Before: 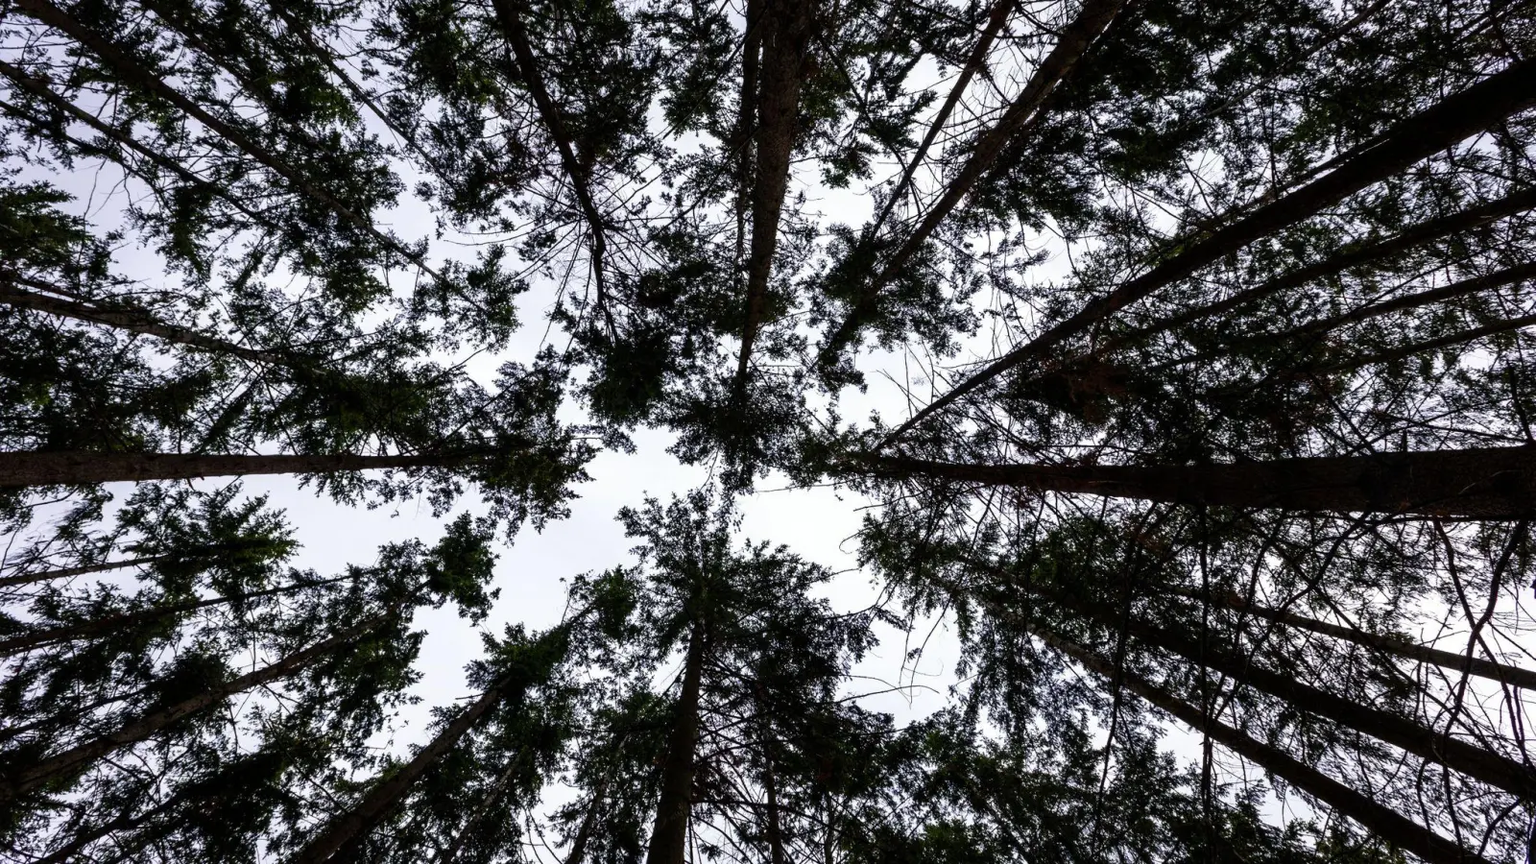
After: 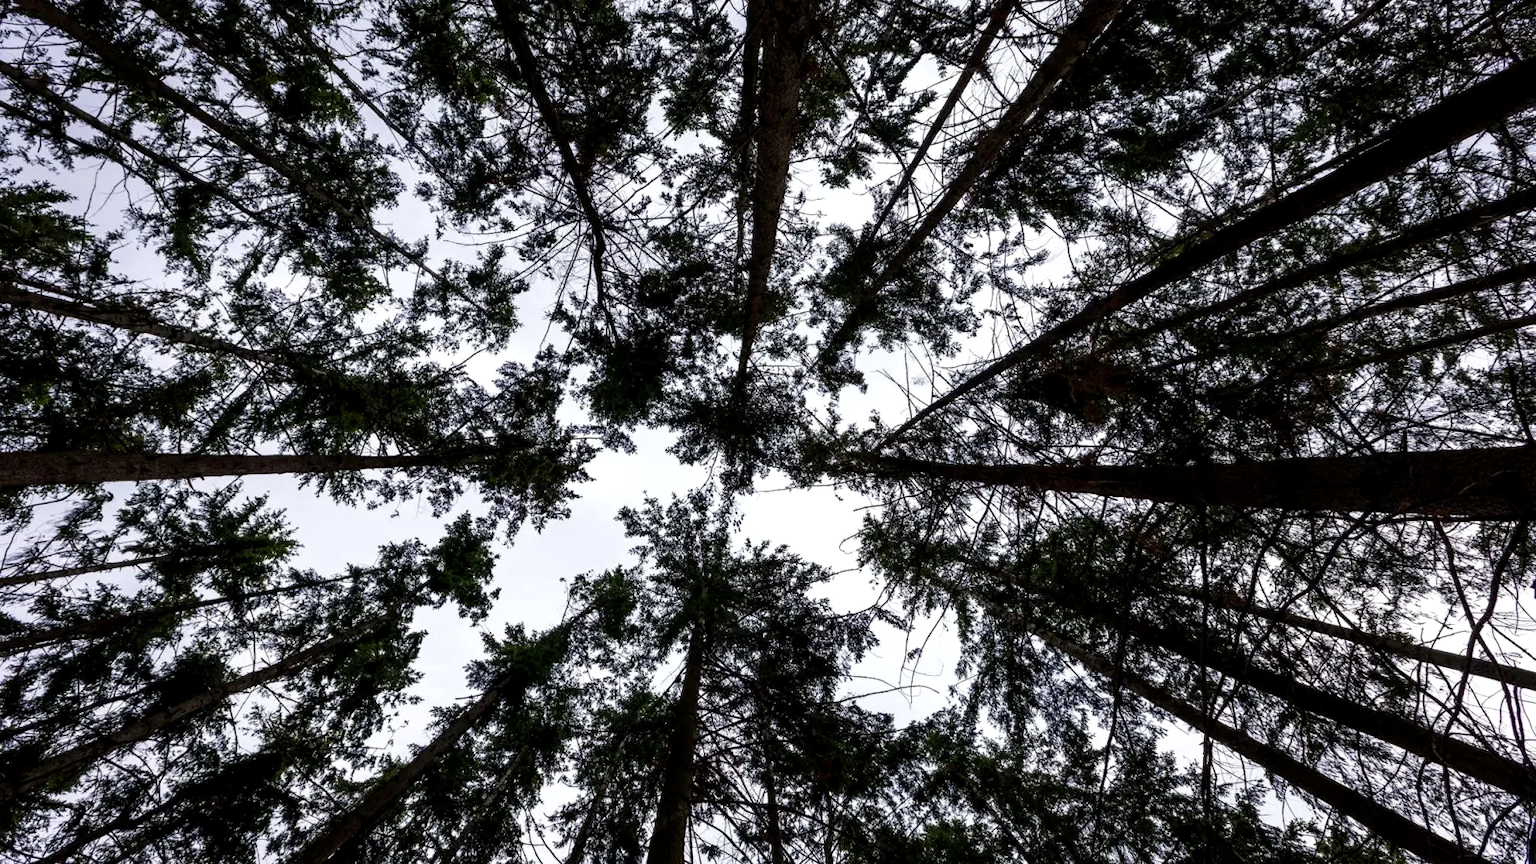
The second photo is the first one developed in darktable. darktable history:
local contrast: highlights 106%, shadows 101%, detail 119%, midtone range 0.2
color zones: curves: ch0 [(0, 0.425) (0.143, 0.422) (0.286, 0.42) (0.429, 0.419) (0.571, 0.419) (0.714, 0.42) (0.857, 0.422) (1, 0.425)]
